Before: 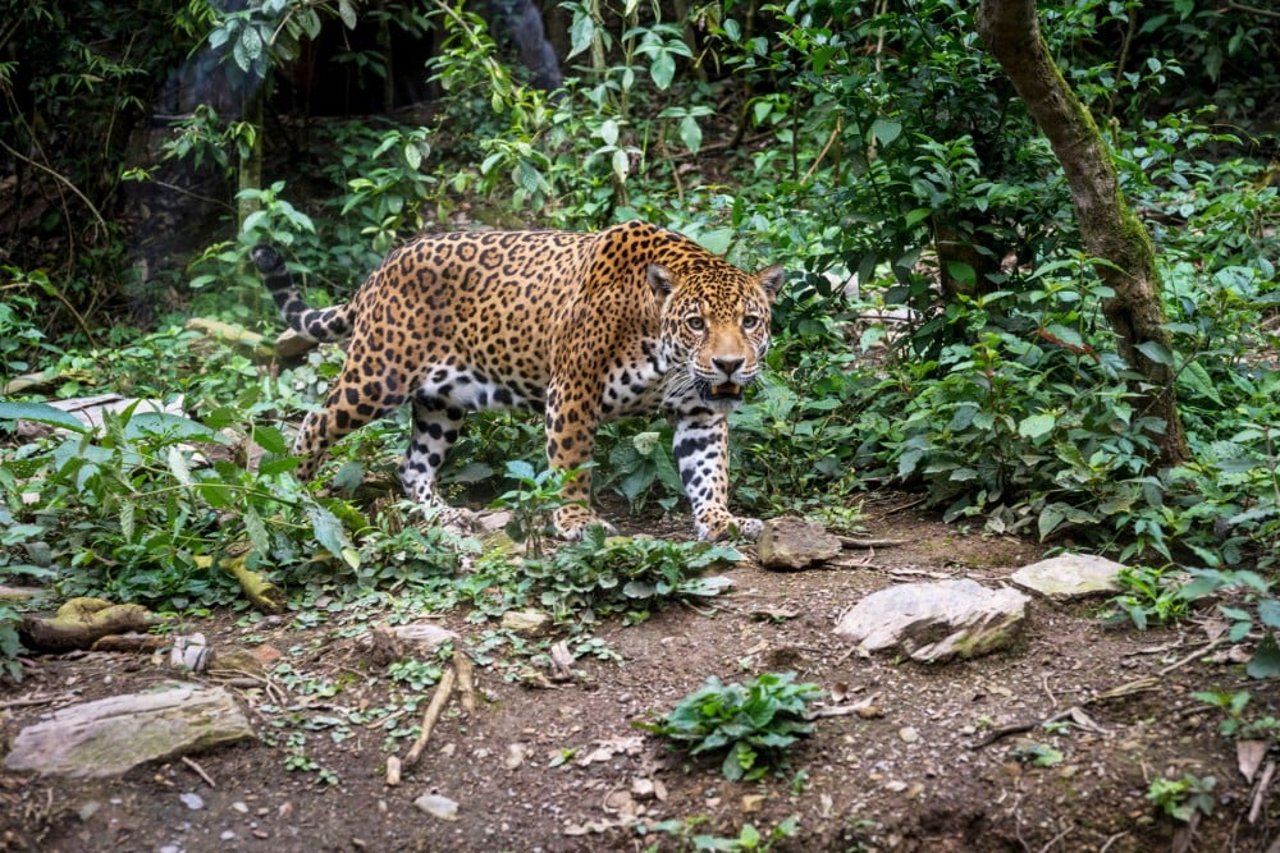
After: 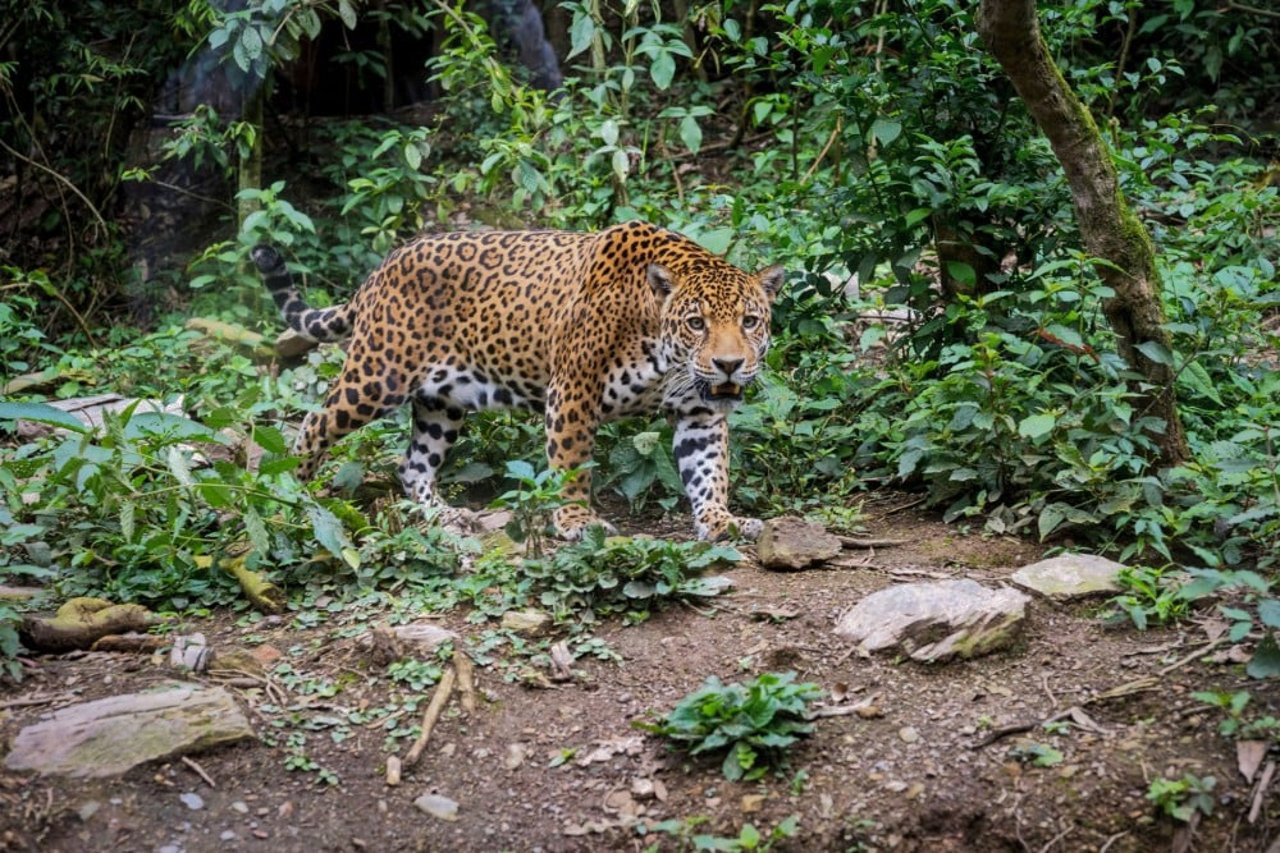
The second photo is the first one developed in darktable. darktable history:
shadows and highlights: shadows 25.36, highlights -70.23
